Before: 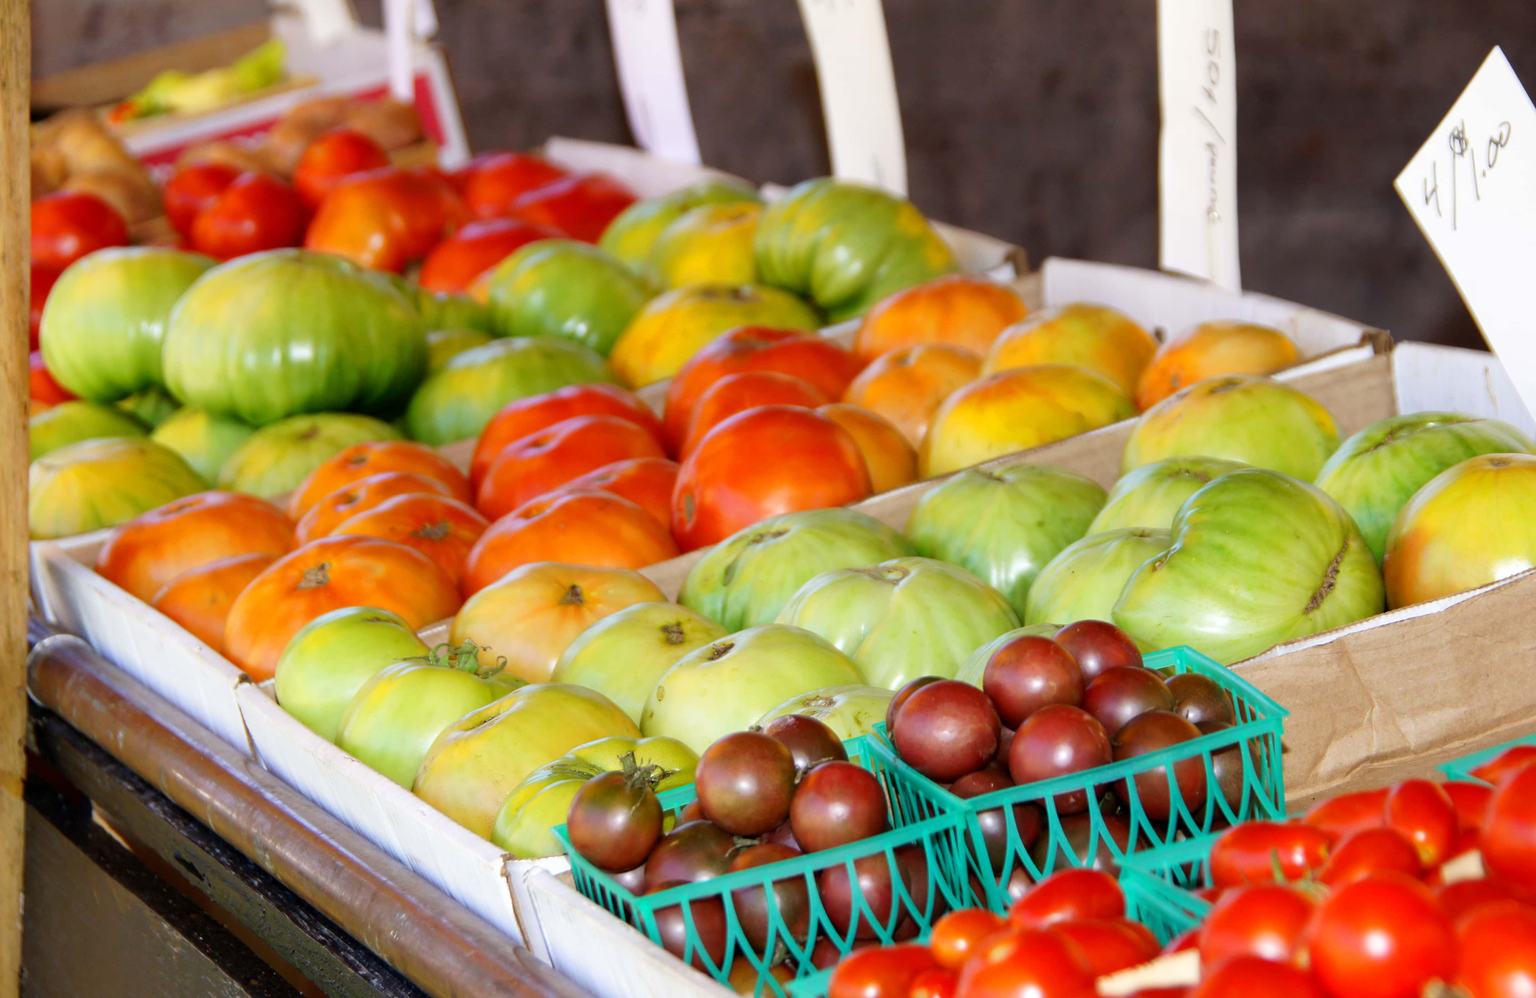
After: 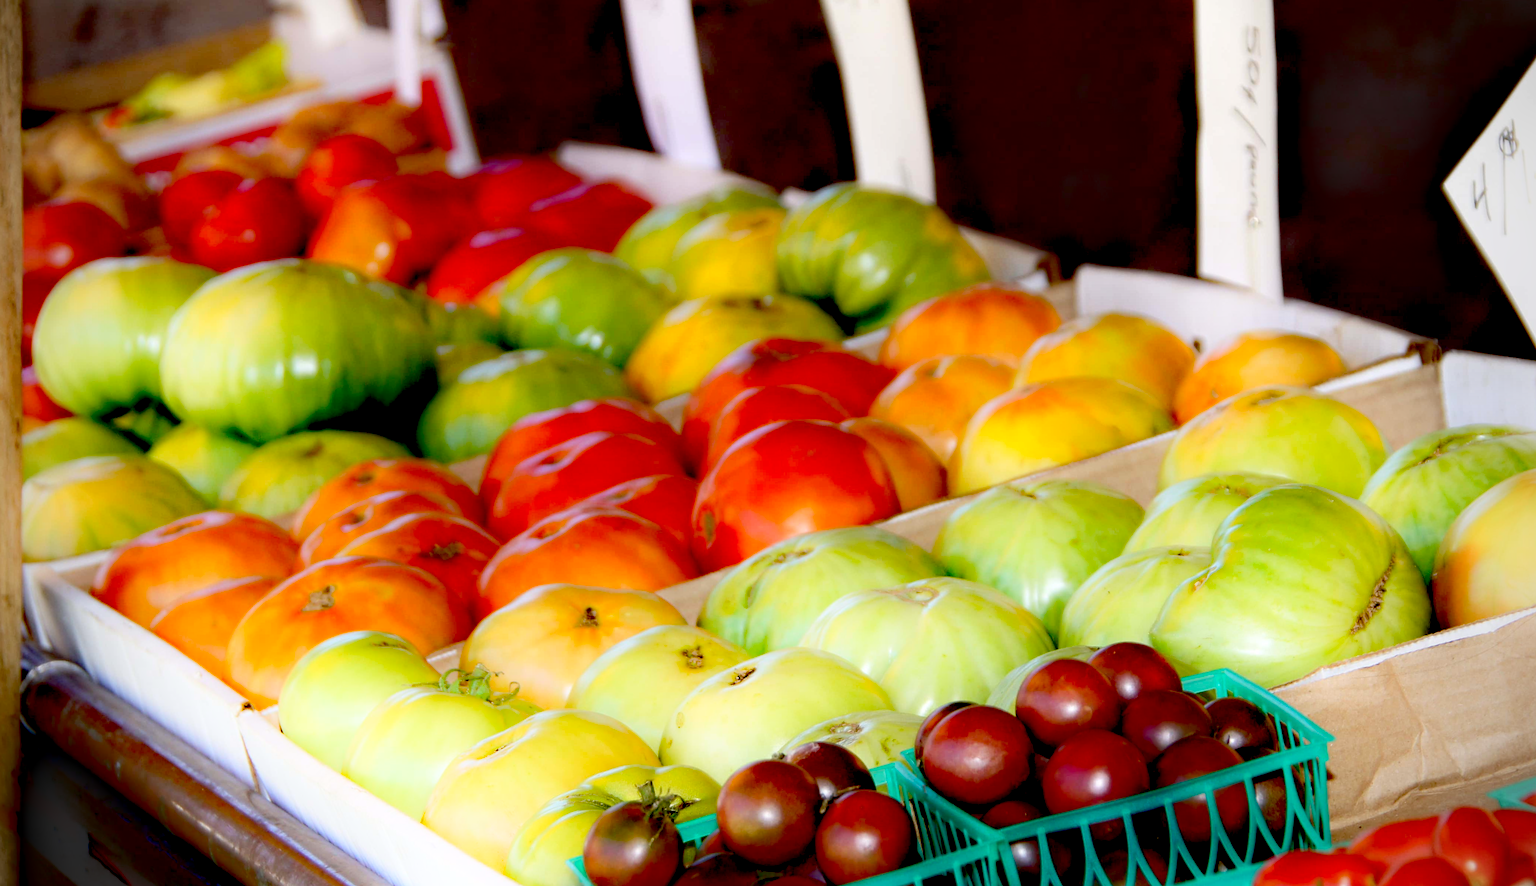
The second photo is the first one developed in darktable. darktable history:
vignetting: on, module defaults
crop and rotate: angle 0.2°, left 0.275%, right 3.127%, bottom 14.18%
exposure: black level correction 0.056, compensate highlight preservation false
shadows and highlights: shadows -54.3, highlights 86.09, soften with gaussian
